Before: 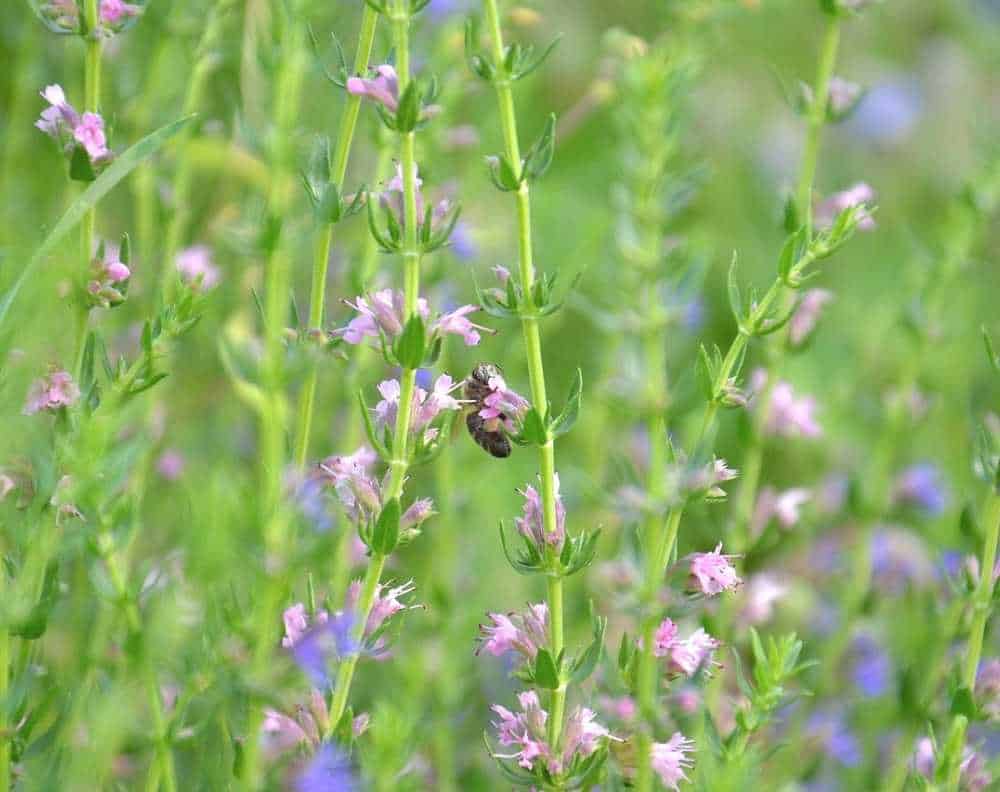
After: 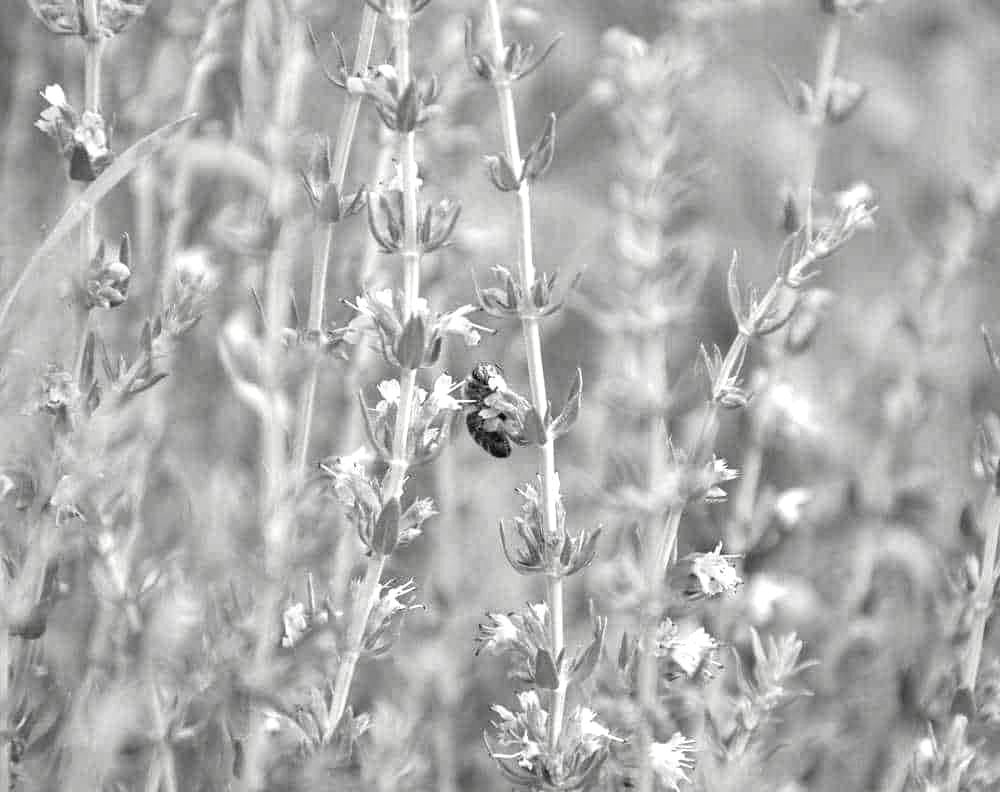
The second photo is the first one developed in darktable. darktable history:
local contrast: detail 130%
contrast brightness saturation: saturation -0.991
tone curve: curves: ch0 [(0, 0) (0.003, 0.001) (0.011, 0.005) (0.025, 0.011) (0.044, 0.02) (0.069, 0.031) (0.1, 0.045) (0.136, 0.078) (0.177, 0.124) (0.224, 0.18) (0.277, 0.245) (0.335, 0.315) (0.399, 0.393) (0.468, 0.477) (0.543, 0.569) (0.623, 0.666) (0.709, 0.771) (0.801, 0.871) (0.898, 0.965) (1, 1)], color space Lab, independent channels, preserve colors none
